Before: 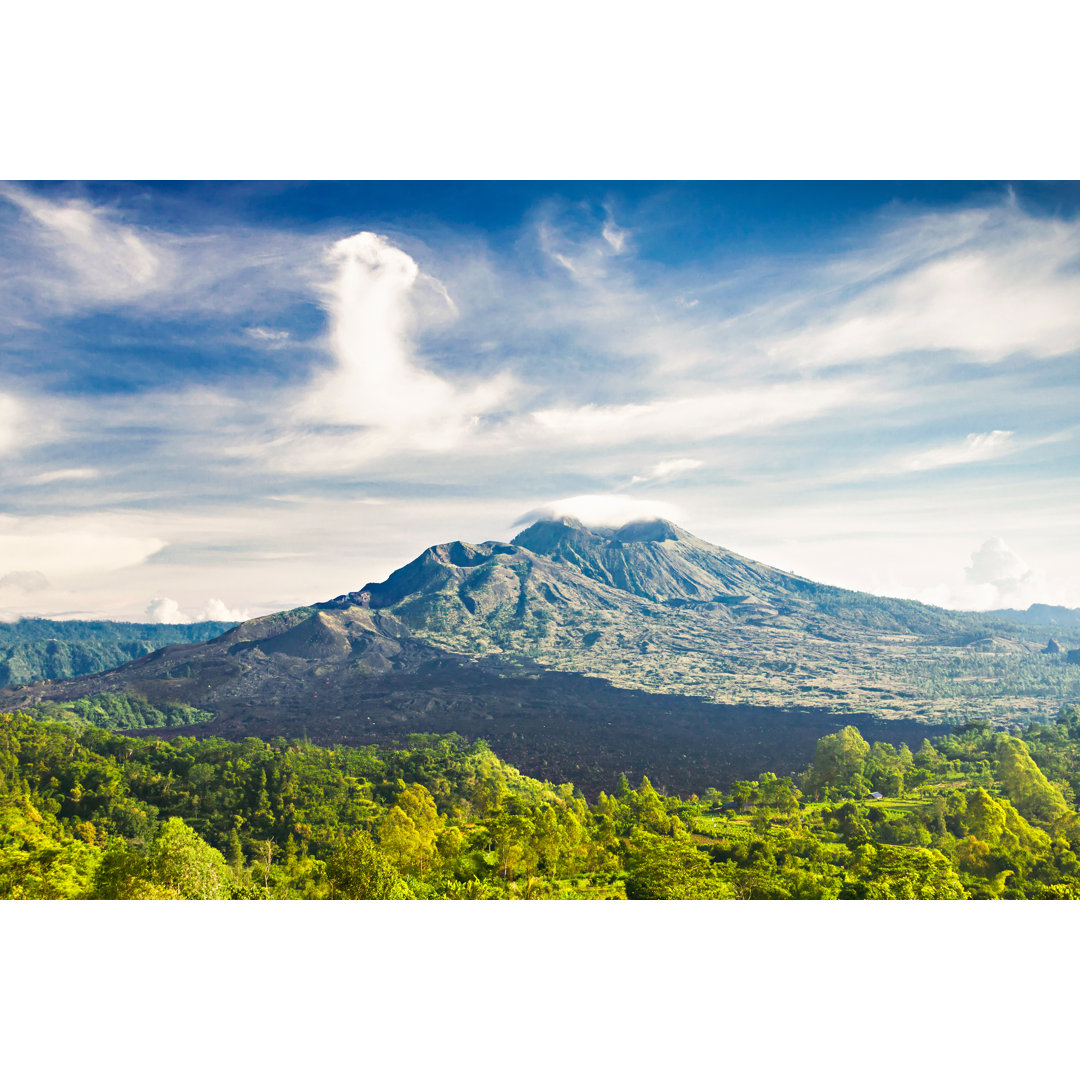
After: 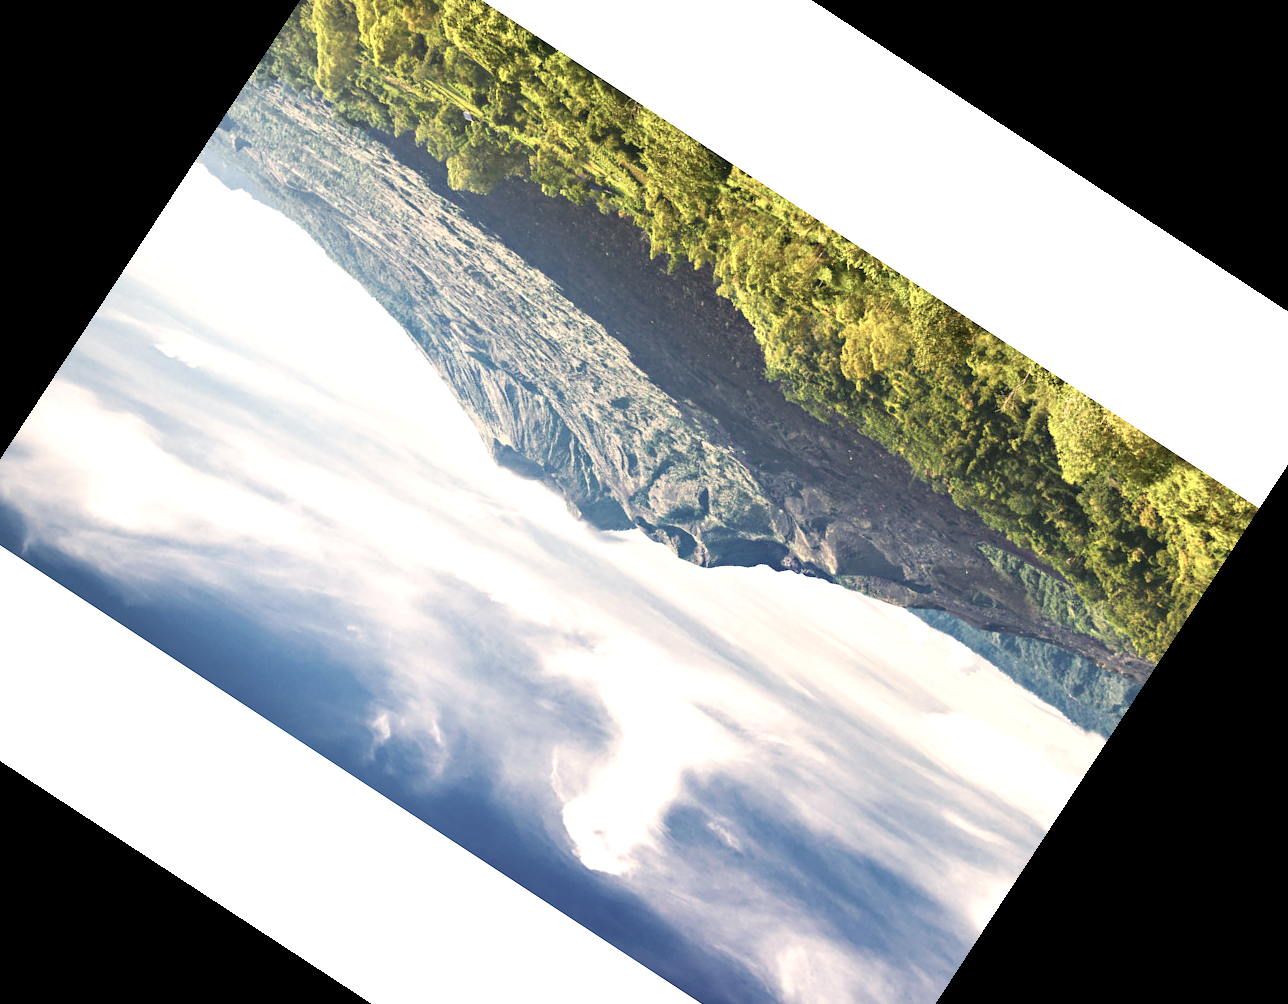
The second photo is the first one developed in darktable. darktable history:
crop and rotate: angle 146.83°, left 9.194%, top 15.658%, right 4.589%, bottom 17.148%
color correction: highlights a* 5.55, highlights b* 5.16, saturation 0.652
exposure: exposure 0.46 EV, compensate highlight preservation false
